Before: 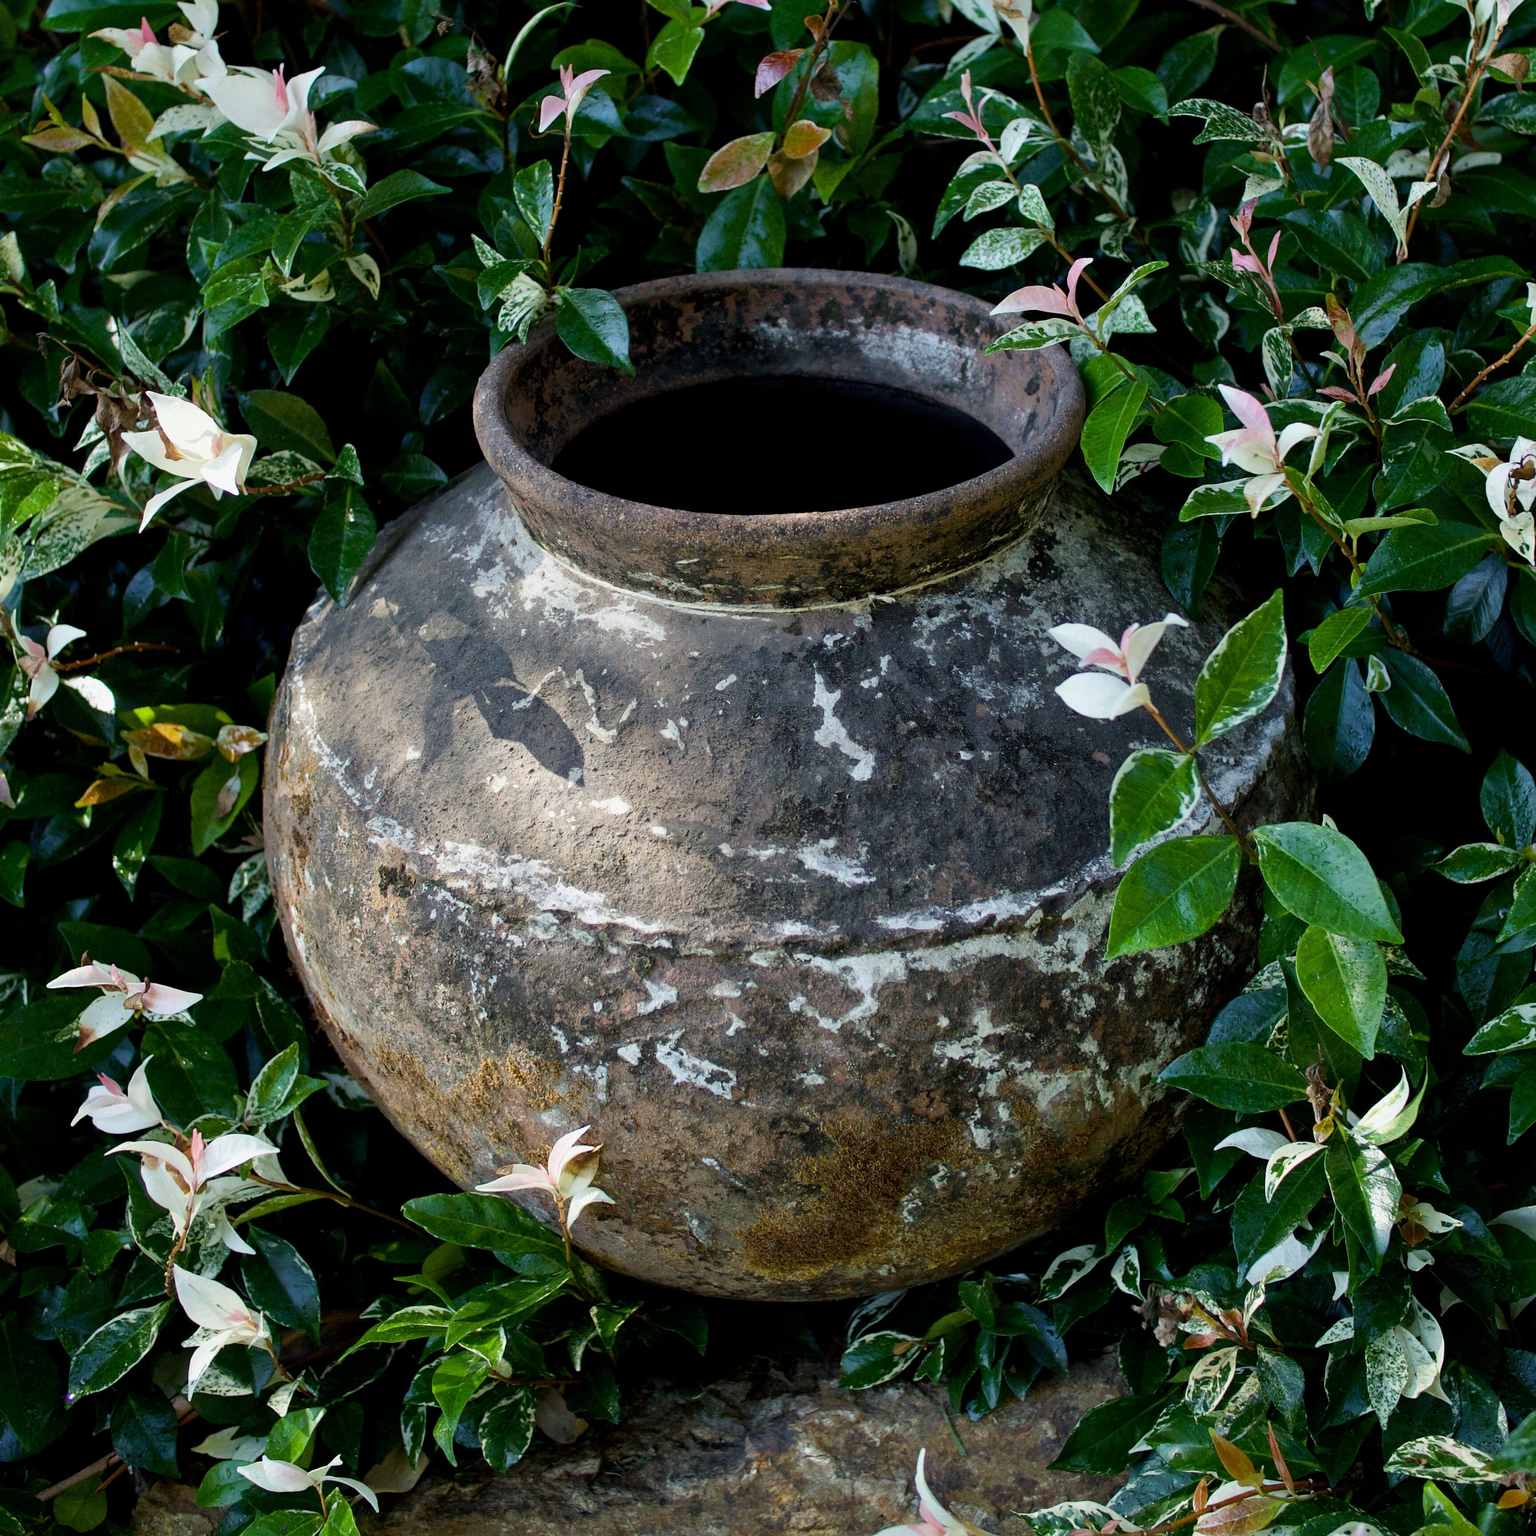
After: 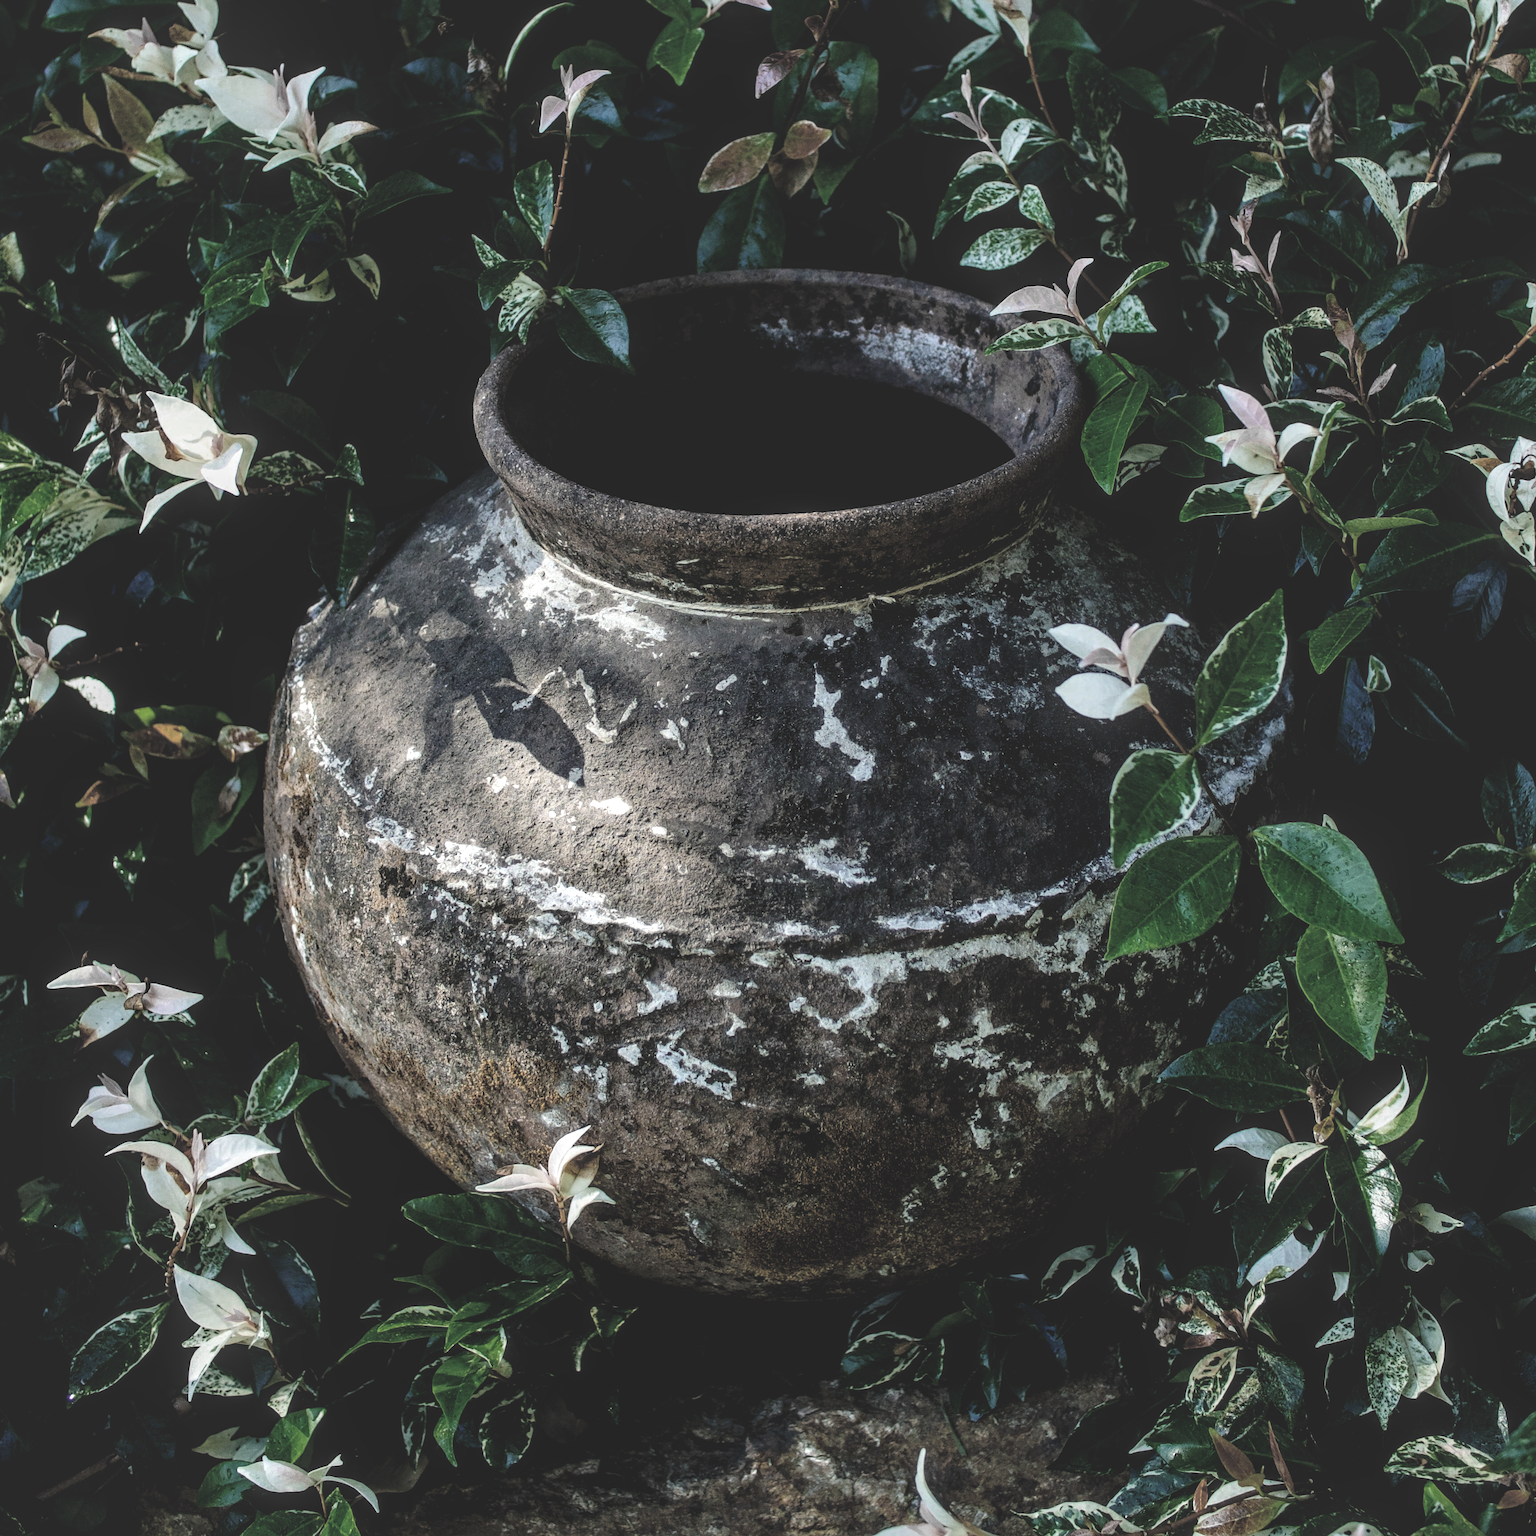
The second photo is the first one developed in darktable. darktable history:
rgb curve: curves: ch0 [(0, 0.186) (0.314, 0.284) (0.775, 0.708) (1, 1)], compensate middle gray true, preserve colors none
local contrast: highlights 79%, shadows 56%, detail 175%, midtone range 0.428
color zones: curves: ch0 [(0, 0.487) (0.241, 0.395) (0.434, 0.373) (0.658, 0.412) (0.838, 0.487)]; ch1 [(0, 0) (0.053, 0.053) (0.211, 0.202) (0.579, 0.259) (0.781, 0.241)]
basic adjustments: black level correction 0.018, exposure 0.33 EV, highlight compression 93.18, middle gray 17.31%, brightness -0.09, saturation 0.33, vibrance -0.21
